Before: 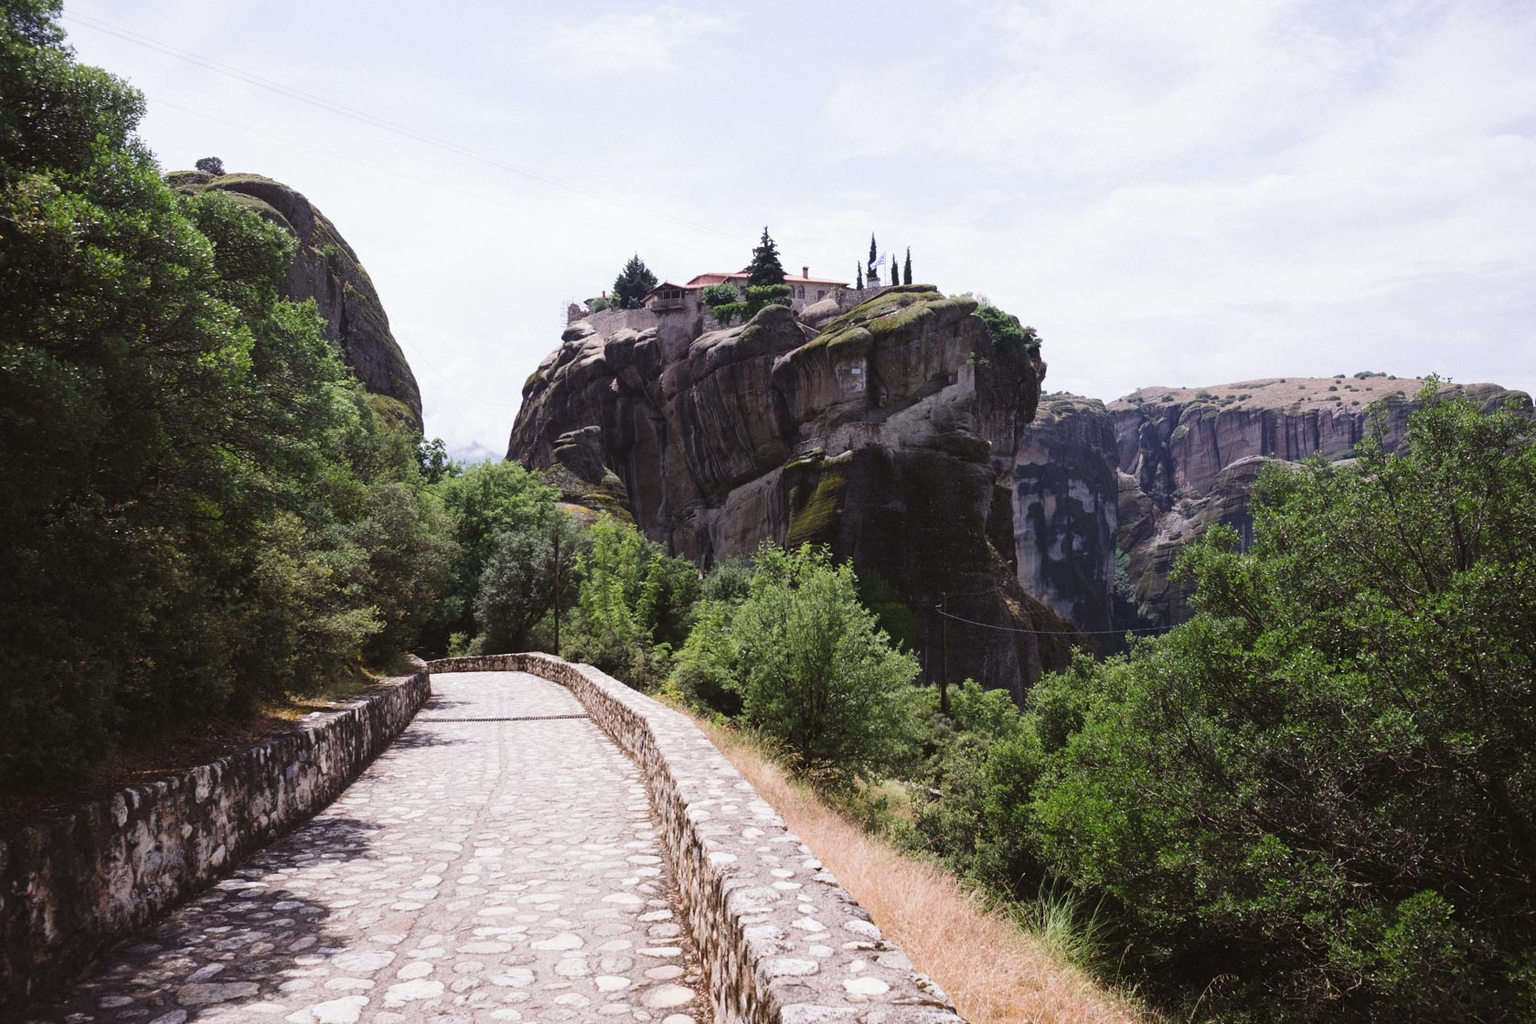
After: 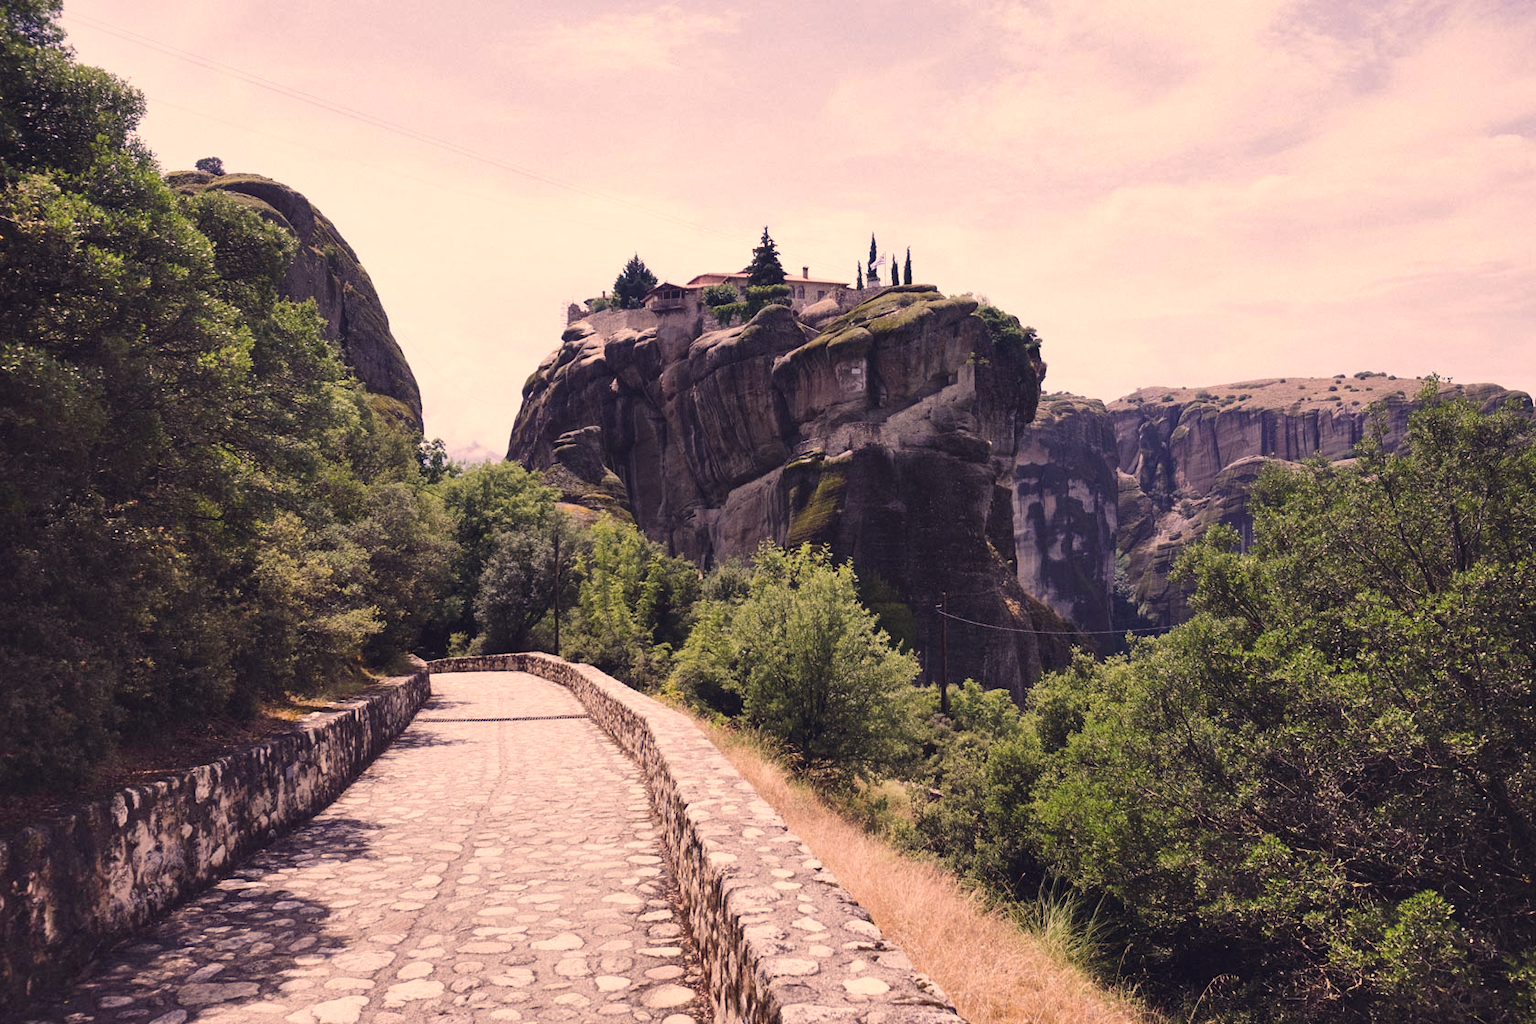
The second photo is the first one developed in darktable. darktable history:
contrast brightness saturation: saturation 0.184
shadows and highlights: soften with gaussian
color correction: highlights a* 19.98, highlights b* 28.15, shadows a* 3.41, shadows b* -16.81, saturation 0.736
